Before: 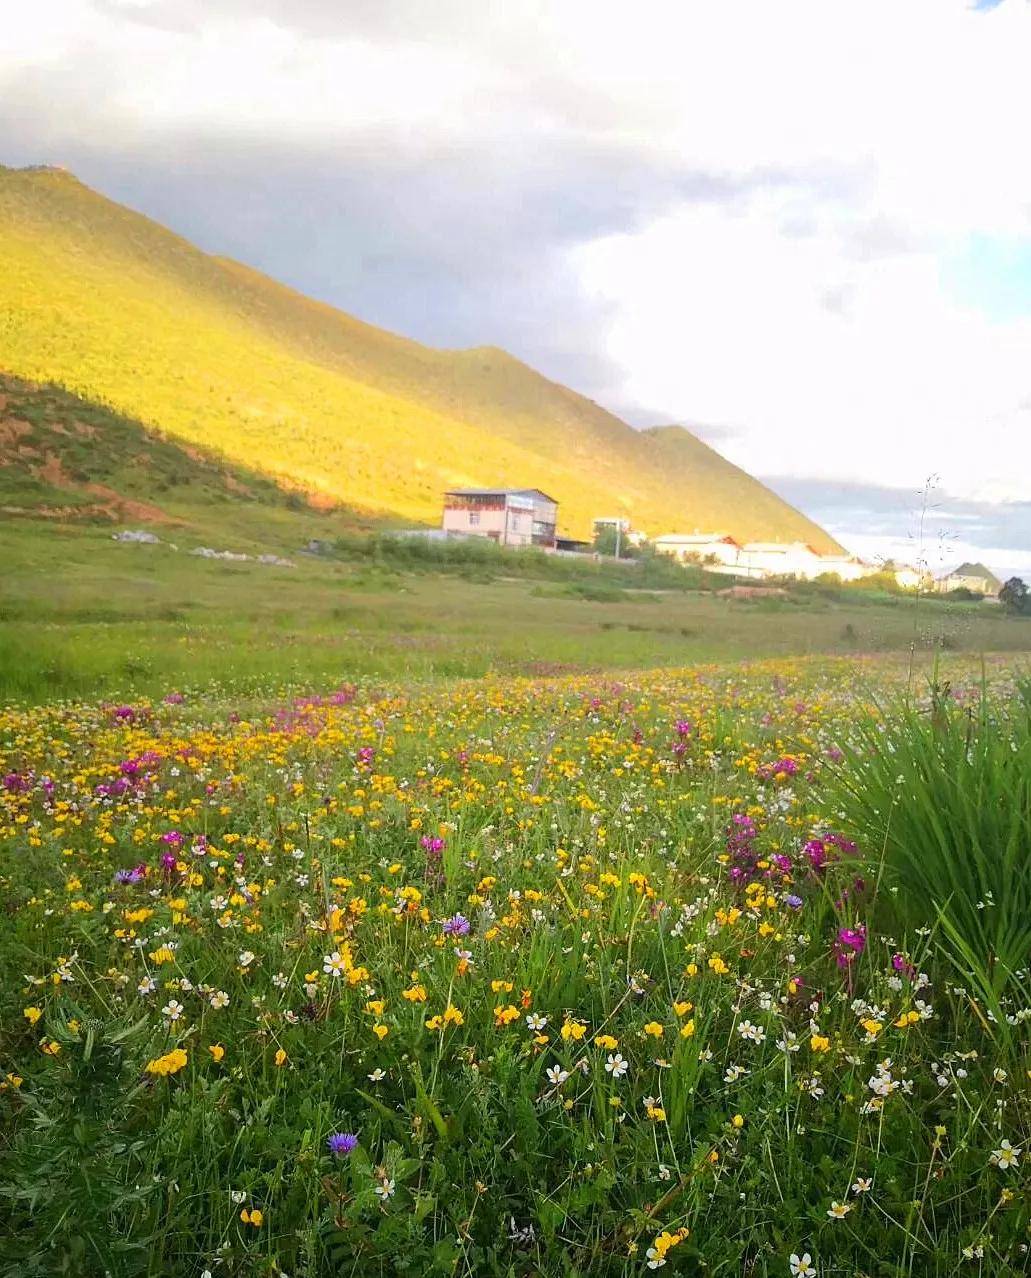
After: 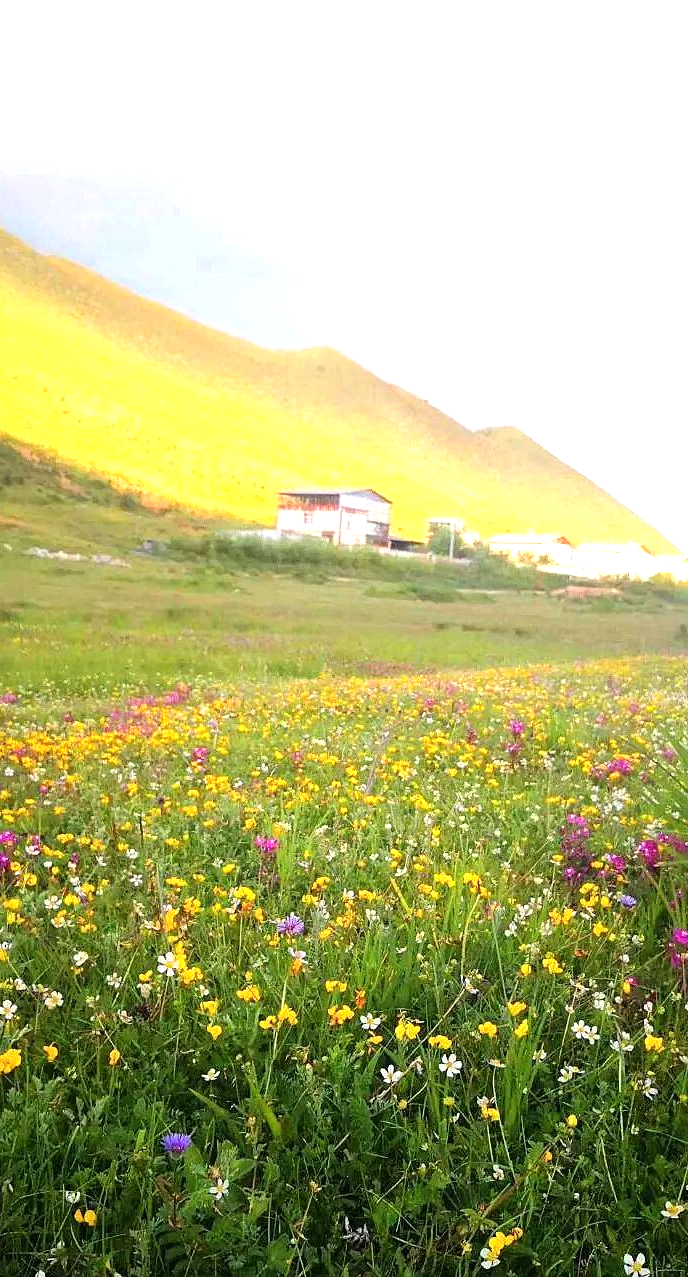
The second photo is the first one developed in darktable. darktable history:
tone equalizer: -8 EV -0.785 EV, -7 EV -0.668 EV, -6 EV -0.562 EV, -5 EV -0.372 EV, -3 EV 0.397 EV, -2 EV 0.6 EV, -1 EV 0.686 EV, +0 EV 0.762 EV
crop and rotate: left 16.183%, right 17.056%
